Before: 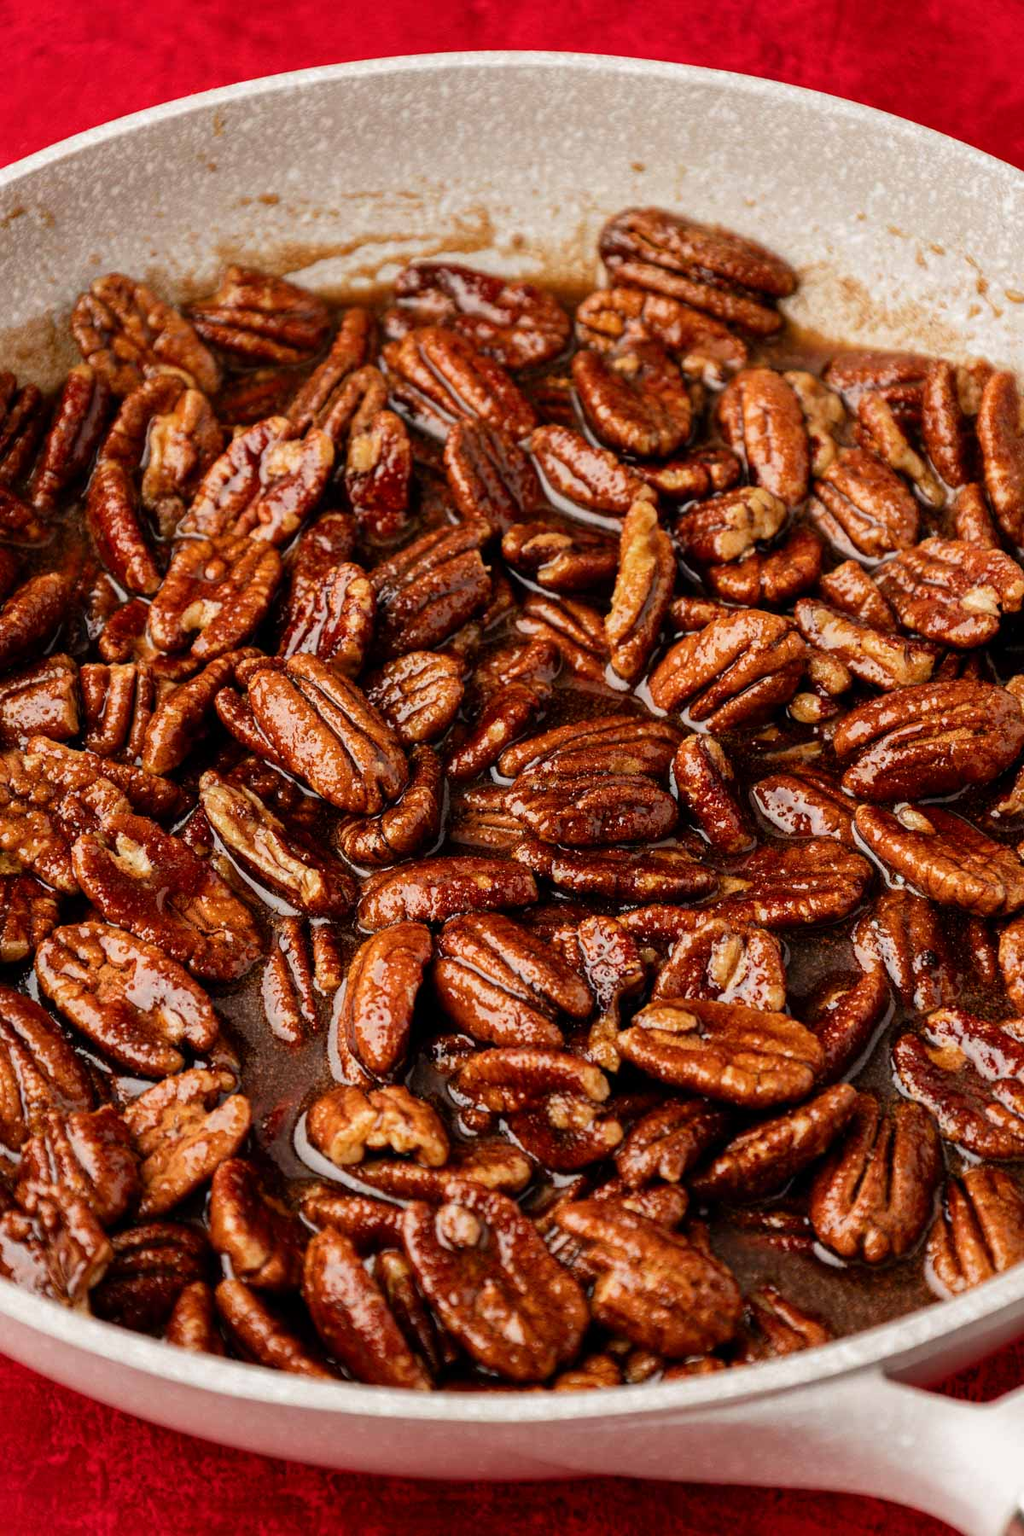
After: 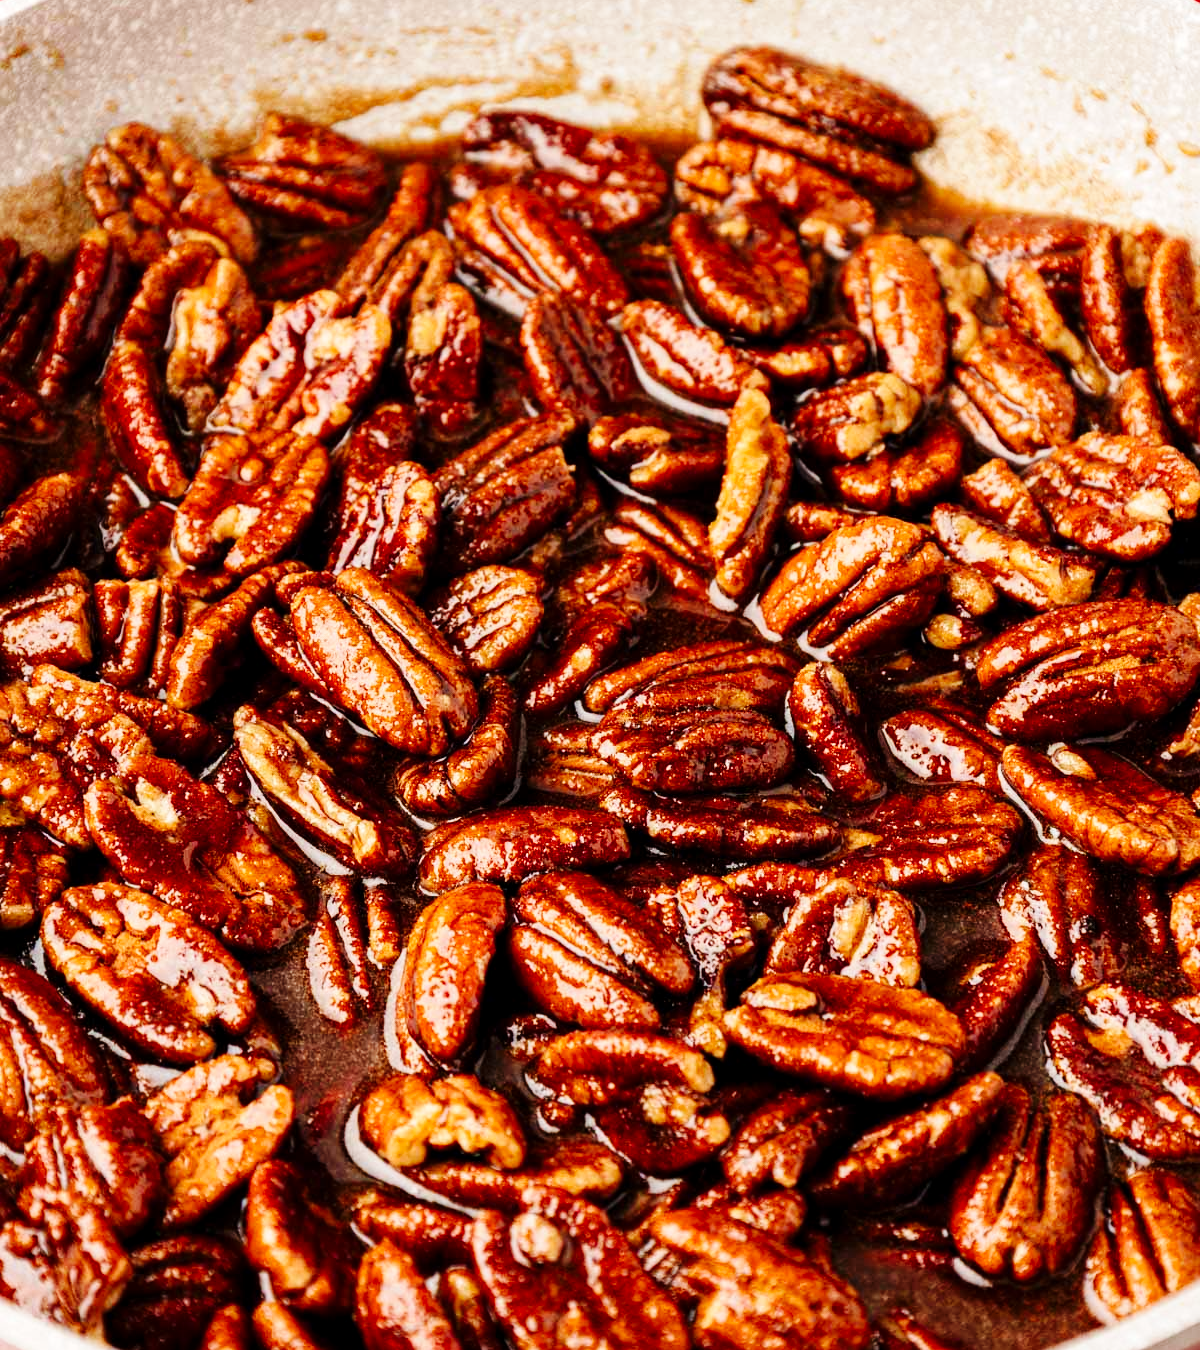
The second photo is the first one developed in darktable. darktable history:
exposure: black level correction 0.001, exposure 0.191 EV, compensate highlight preservation false
base curve: curves: ch0 [(0, 0) (0.032, 0.025) (0.121, 0.166) (0.206, 0.329) (0.605, 0.79) (1, 1)], preserve colors none
crop: top 11.038%, bottom 13.962%
